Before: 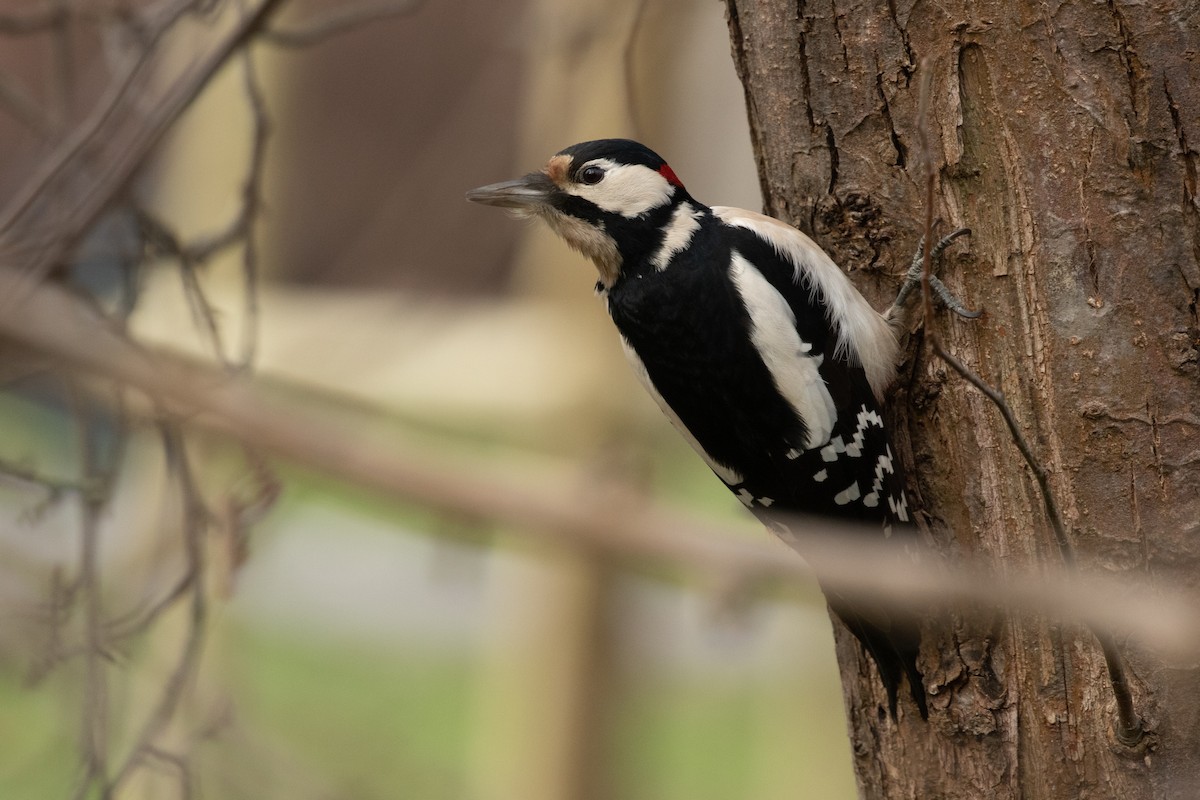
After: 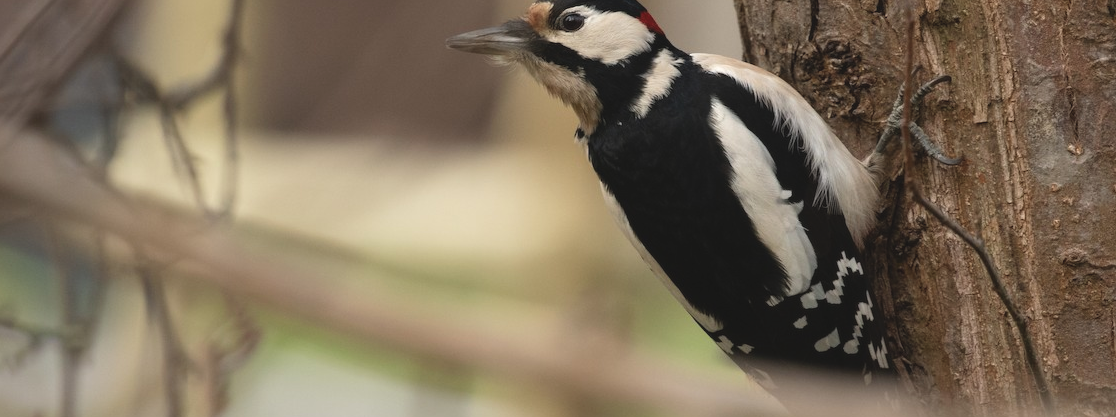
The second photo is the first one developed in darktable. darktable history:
crop: left 1.744%, top 19.225%, right 5.069%, bottom 28.357%
exposure: black level correction -0.008, exposure 0.067 EV, compensate highlight preservation false
